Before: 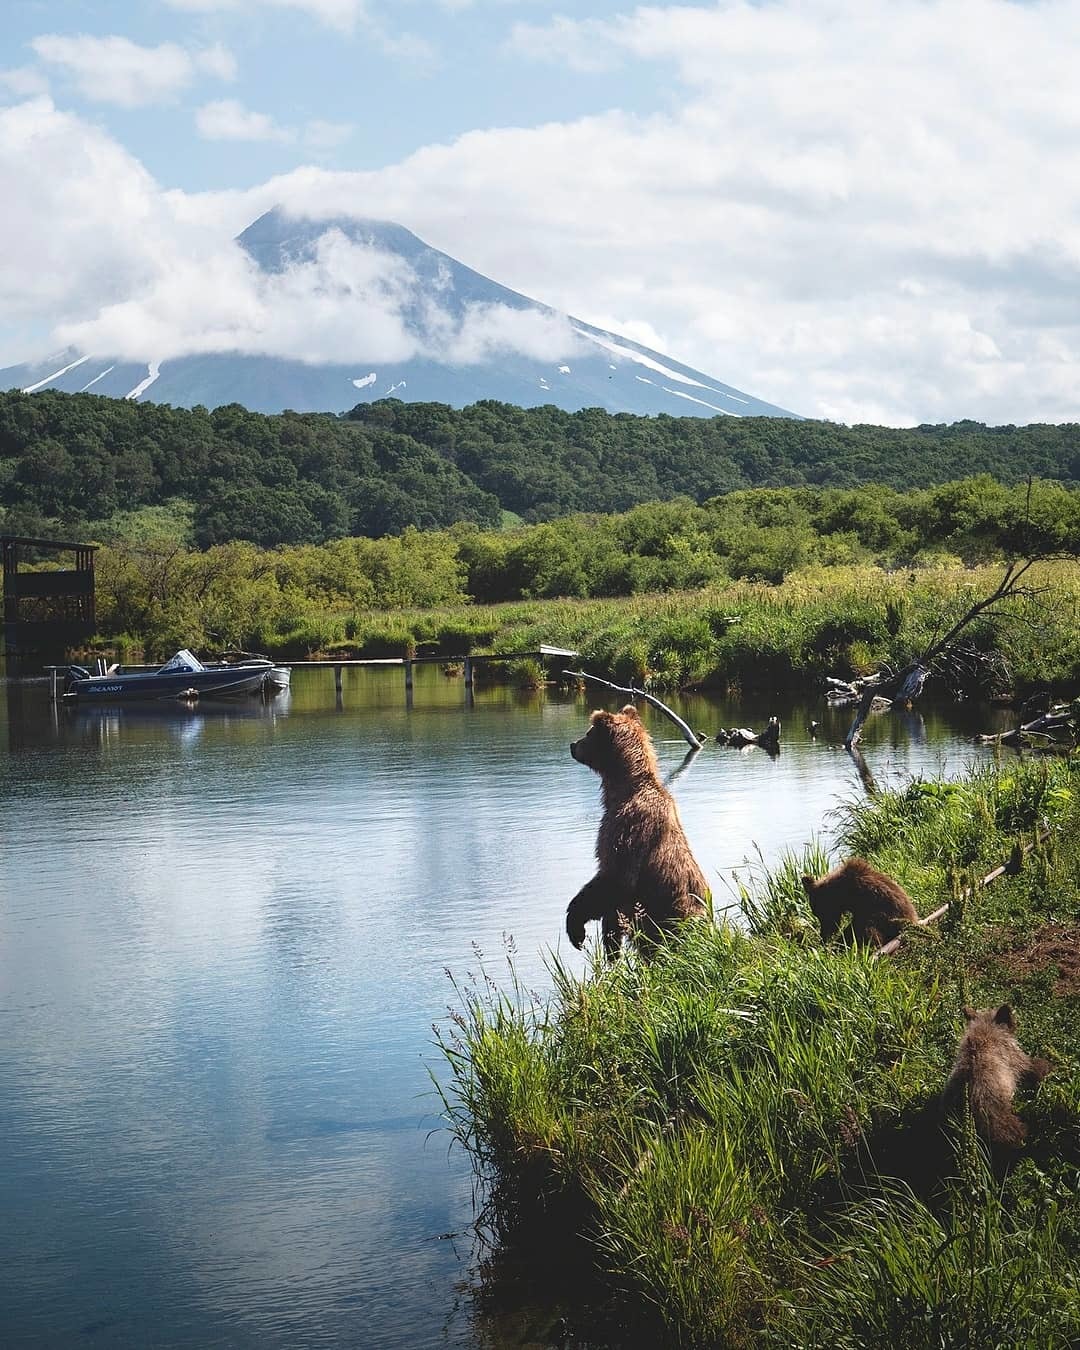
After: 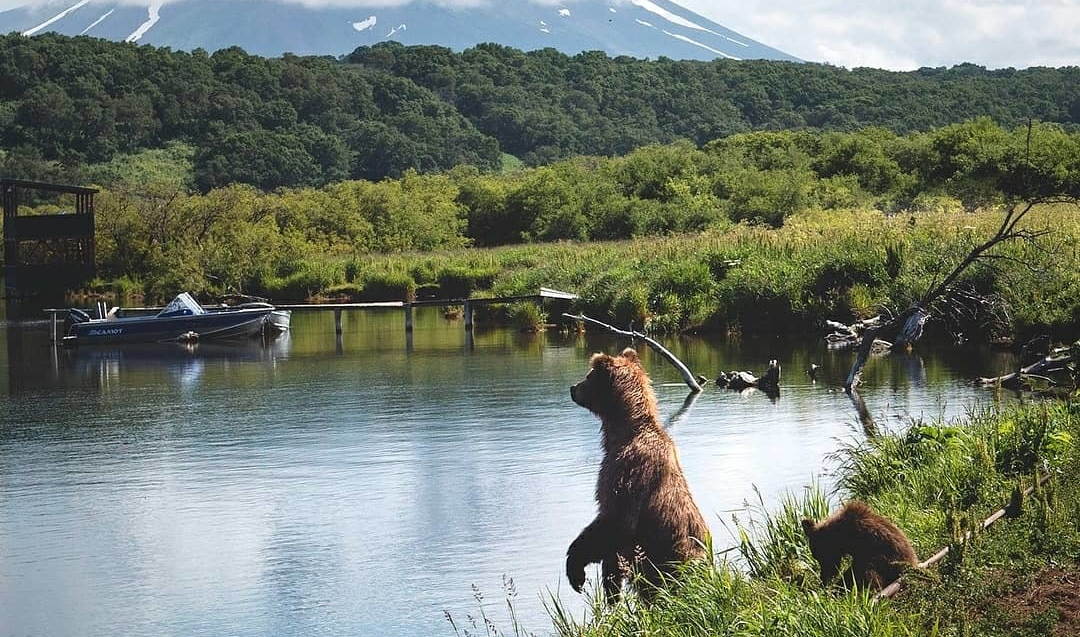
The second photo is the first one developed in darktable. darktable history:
crop and rotate: top 26.513%, bottom 26.291%
